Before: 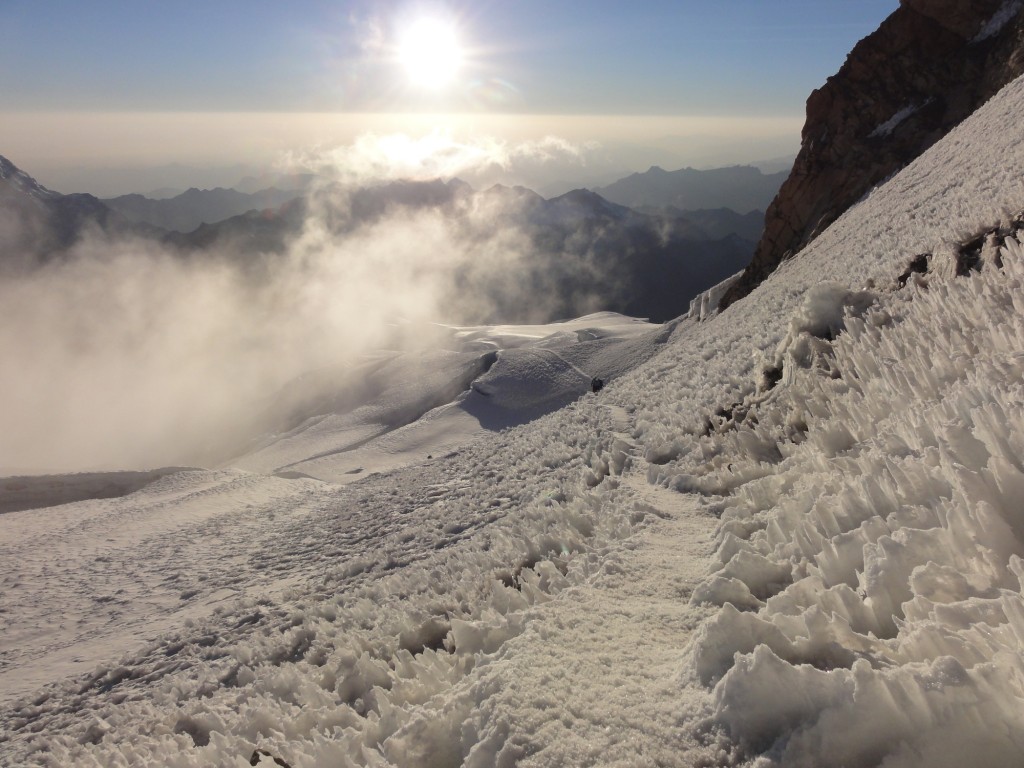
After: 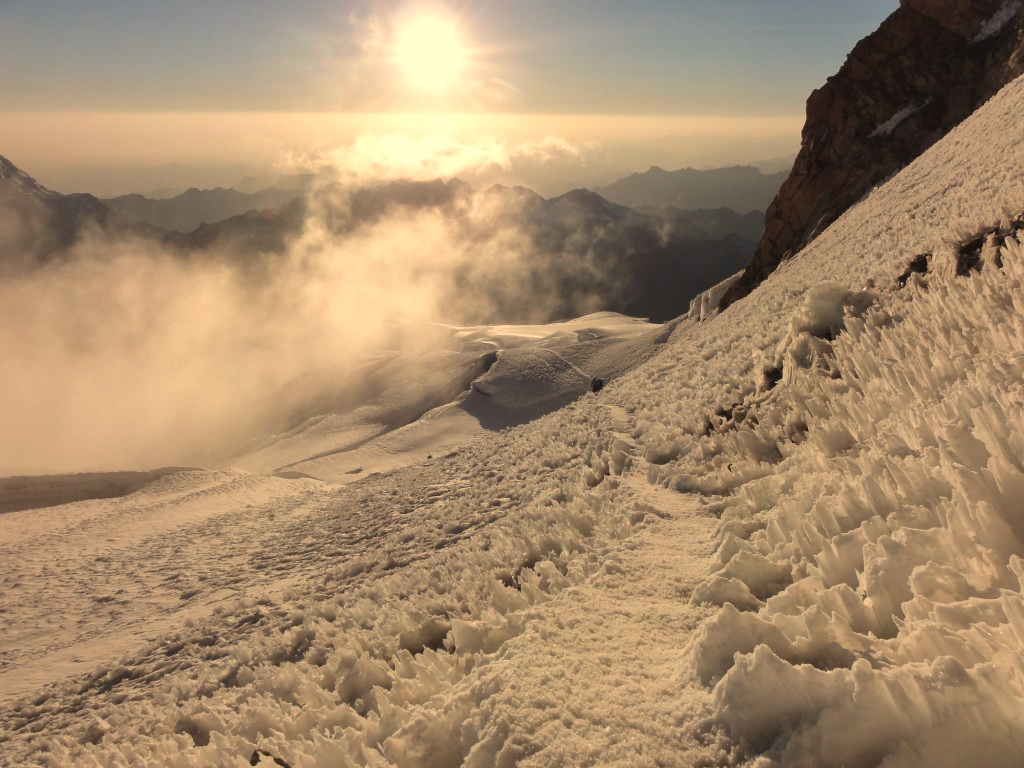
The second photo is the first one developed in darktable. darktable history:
white balance: red 1.138, green 0.996, blue 0.812
shadows and highlights: shadows 52.34, highlights -28.23, soften with gaussian
local contrast: mode bilateral grid, contrast 10, coarseness 25, detail 115%, midtone range 0.2
